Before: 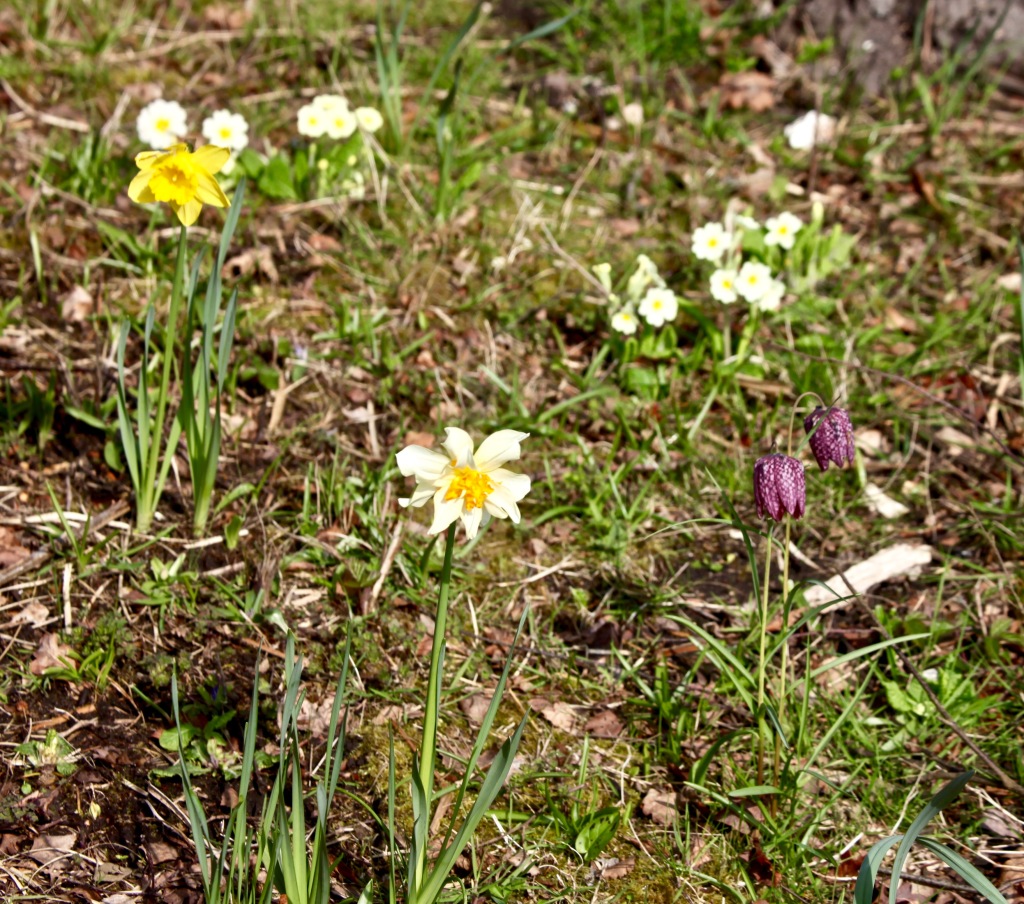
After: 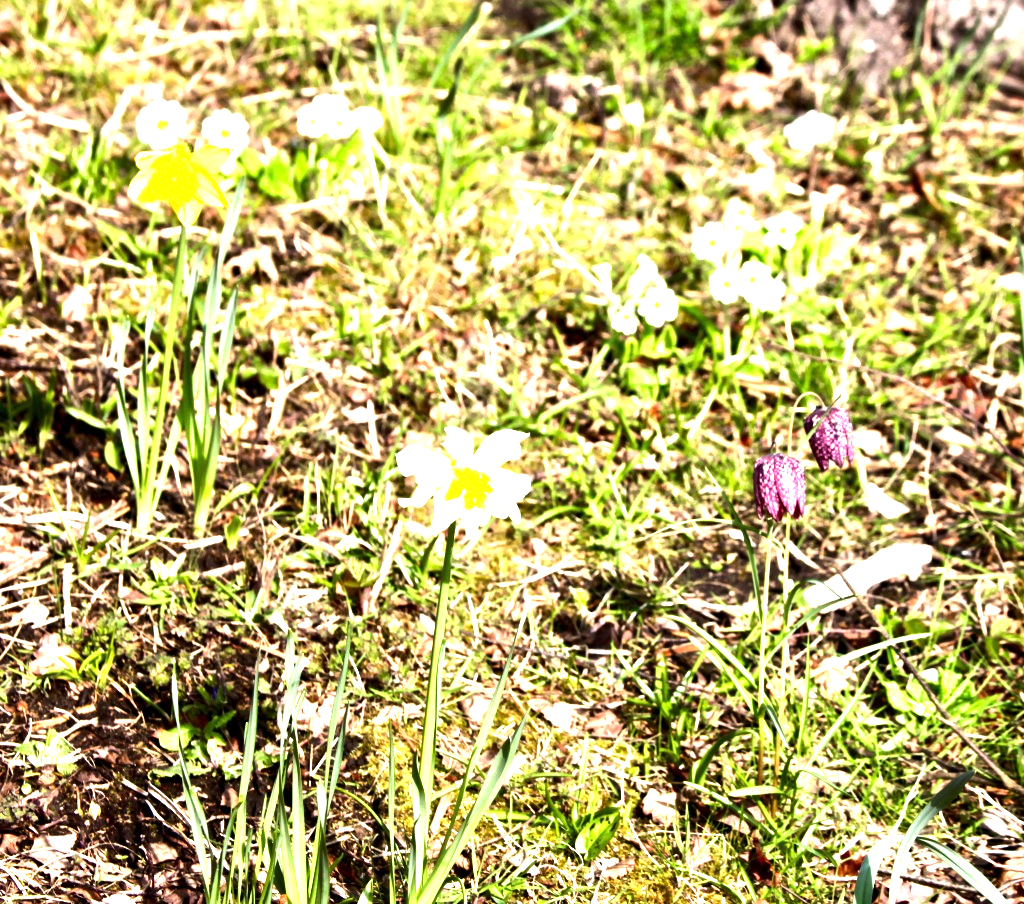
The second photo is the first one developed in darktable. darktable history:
exposure: exposure 1.16 EV, compensate exposure bias true, compensate highlight preservation false
tone equalizer: -8 EV -1.08 EV, -7 EV -1.01 EV, -6 EV -0.867 EV, -5 EV -0.578 EV, -3 EV 0.578 EV, -2 EV 0.867 EV, -1 EV 1.01 EV, +0 EV 1.08 EV, edges refinement/feathering 500, mask exposure compensation -1.57 EV, preserve details no
